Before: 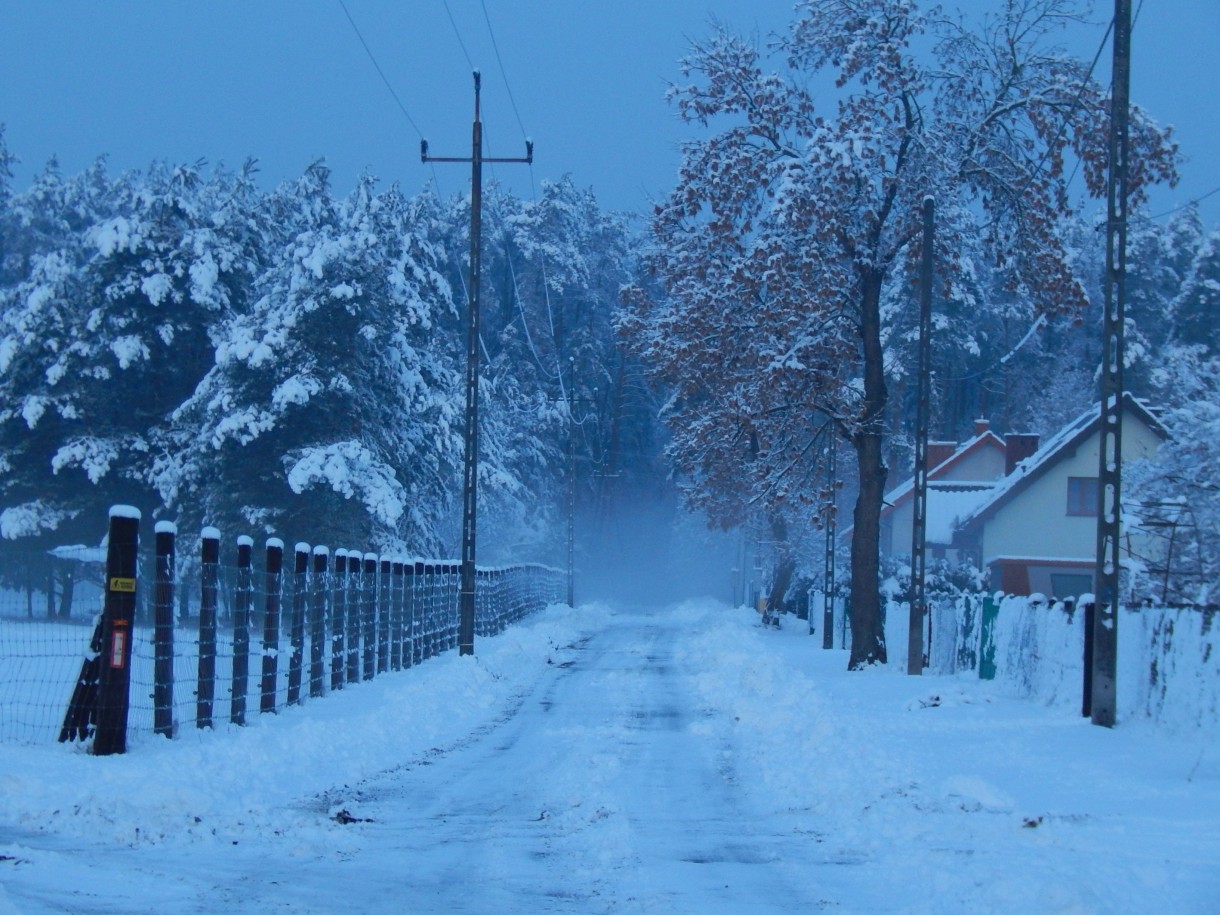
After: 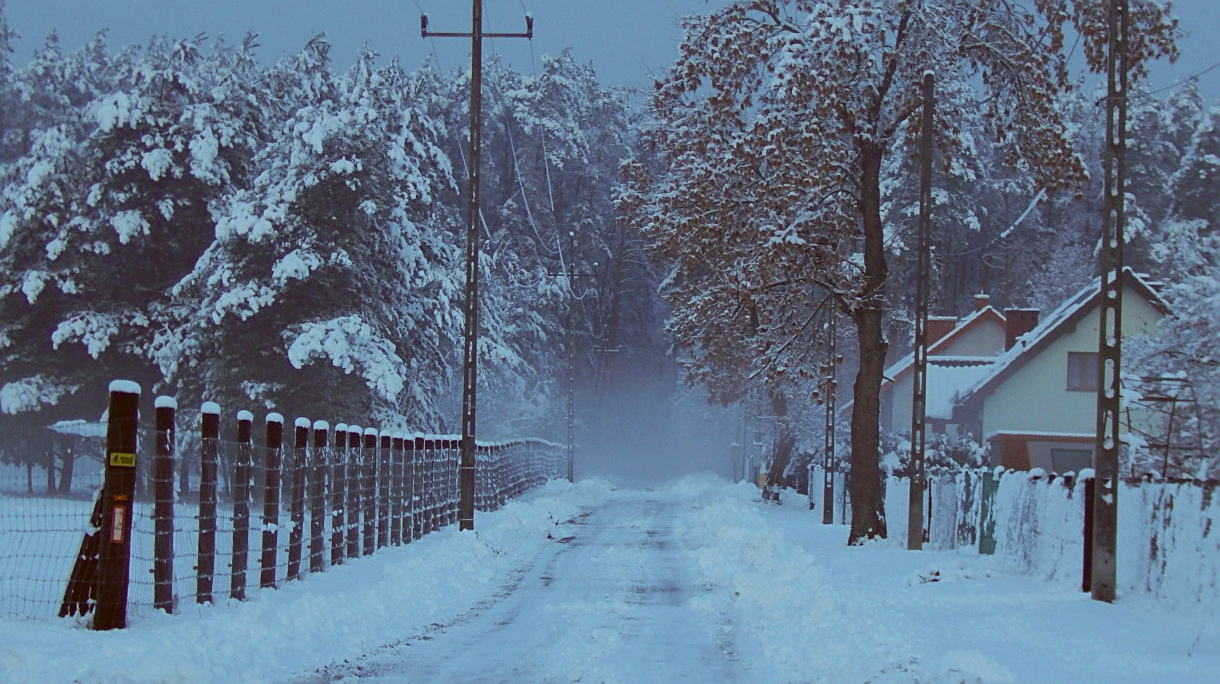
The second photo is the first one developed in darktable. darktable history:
sharpen: on, module defaults
crop: top 13.72%, bottom 11.508%
color correction: highlights a* -5.51, highlights b* 9.8, shadows a* 9.7, shadows b* 24.46
